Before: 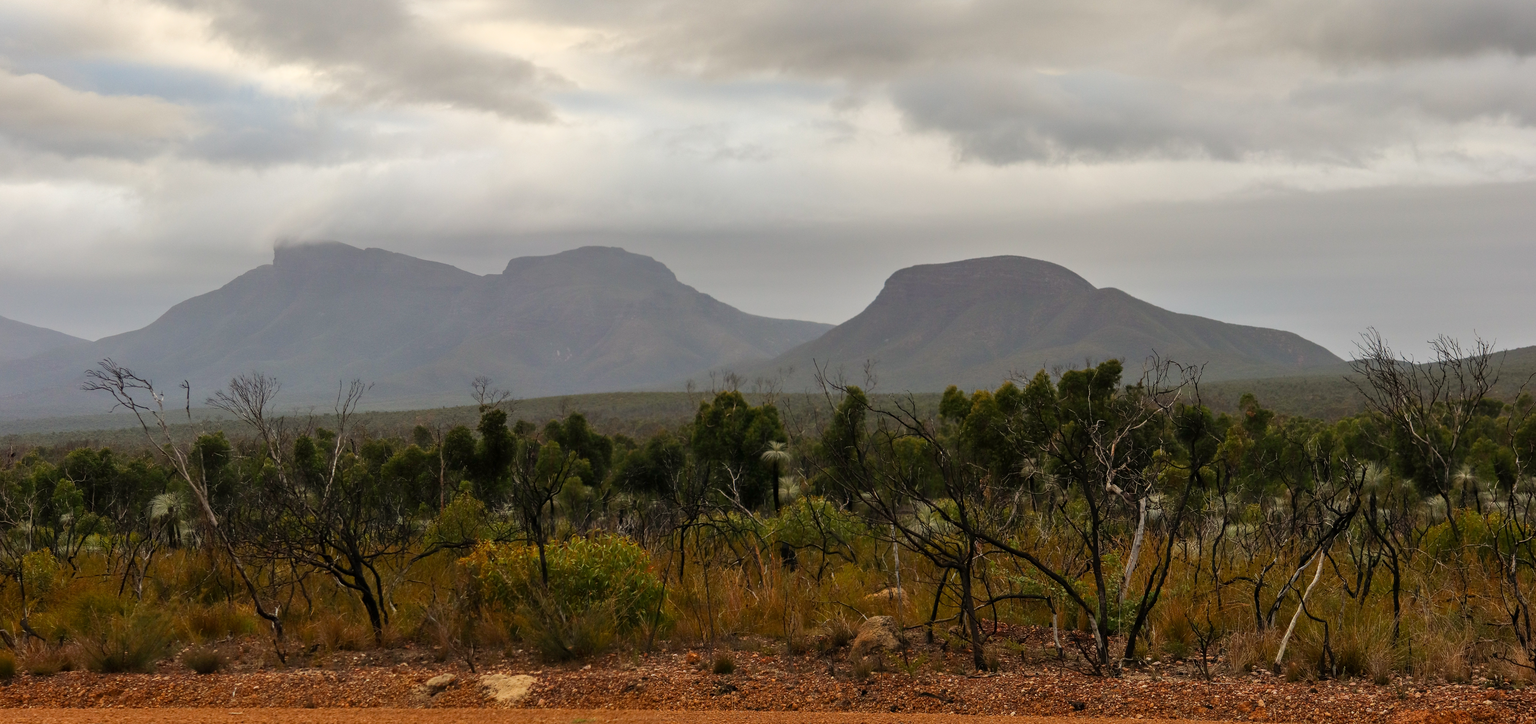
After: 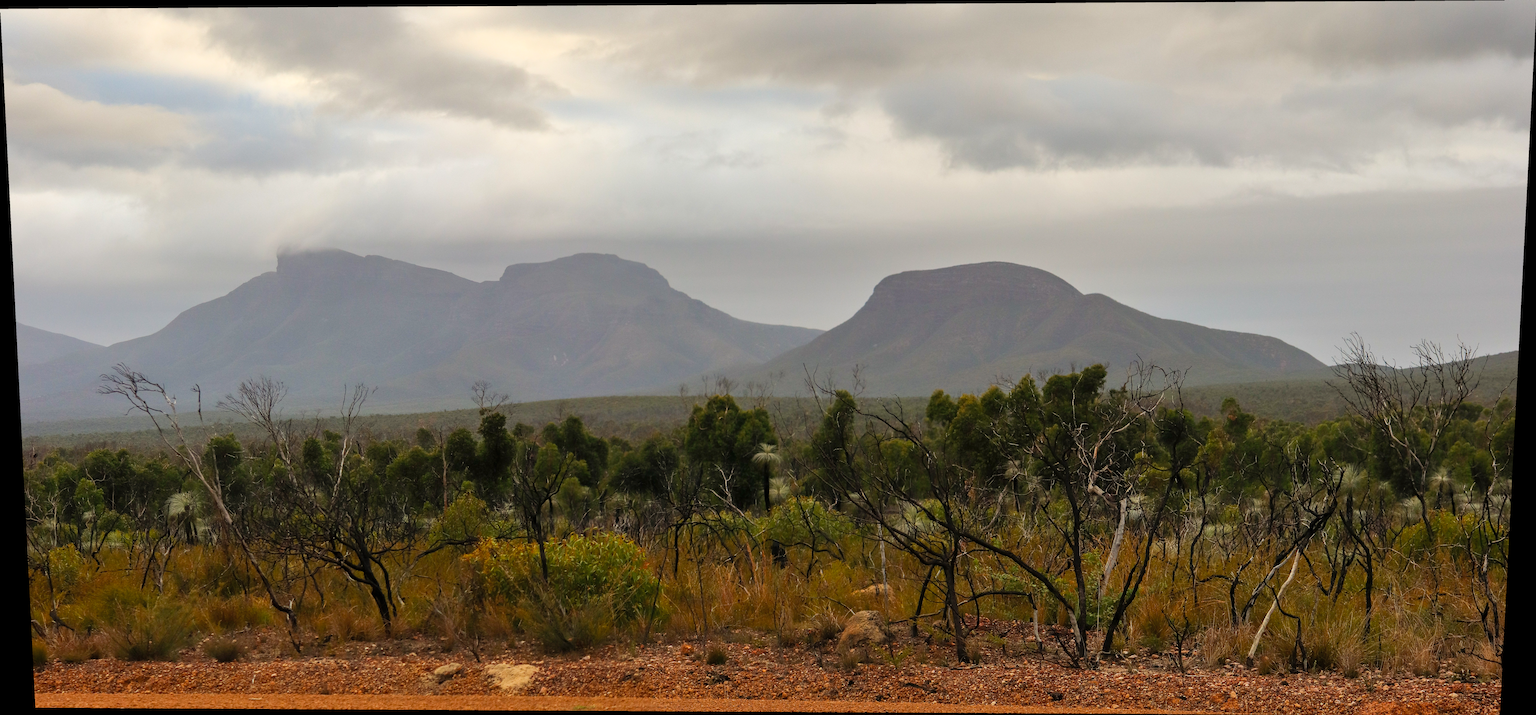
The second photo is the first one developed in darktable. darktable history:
contrast brightness saturation: contrast 0.03, brightness 0.06, saturation 0.13
rotate and perspective: lens shift (vertical) 0.048, lens shift (horizontal) -0.024, automatic cropping off
